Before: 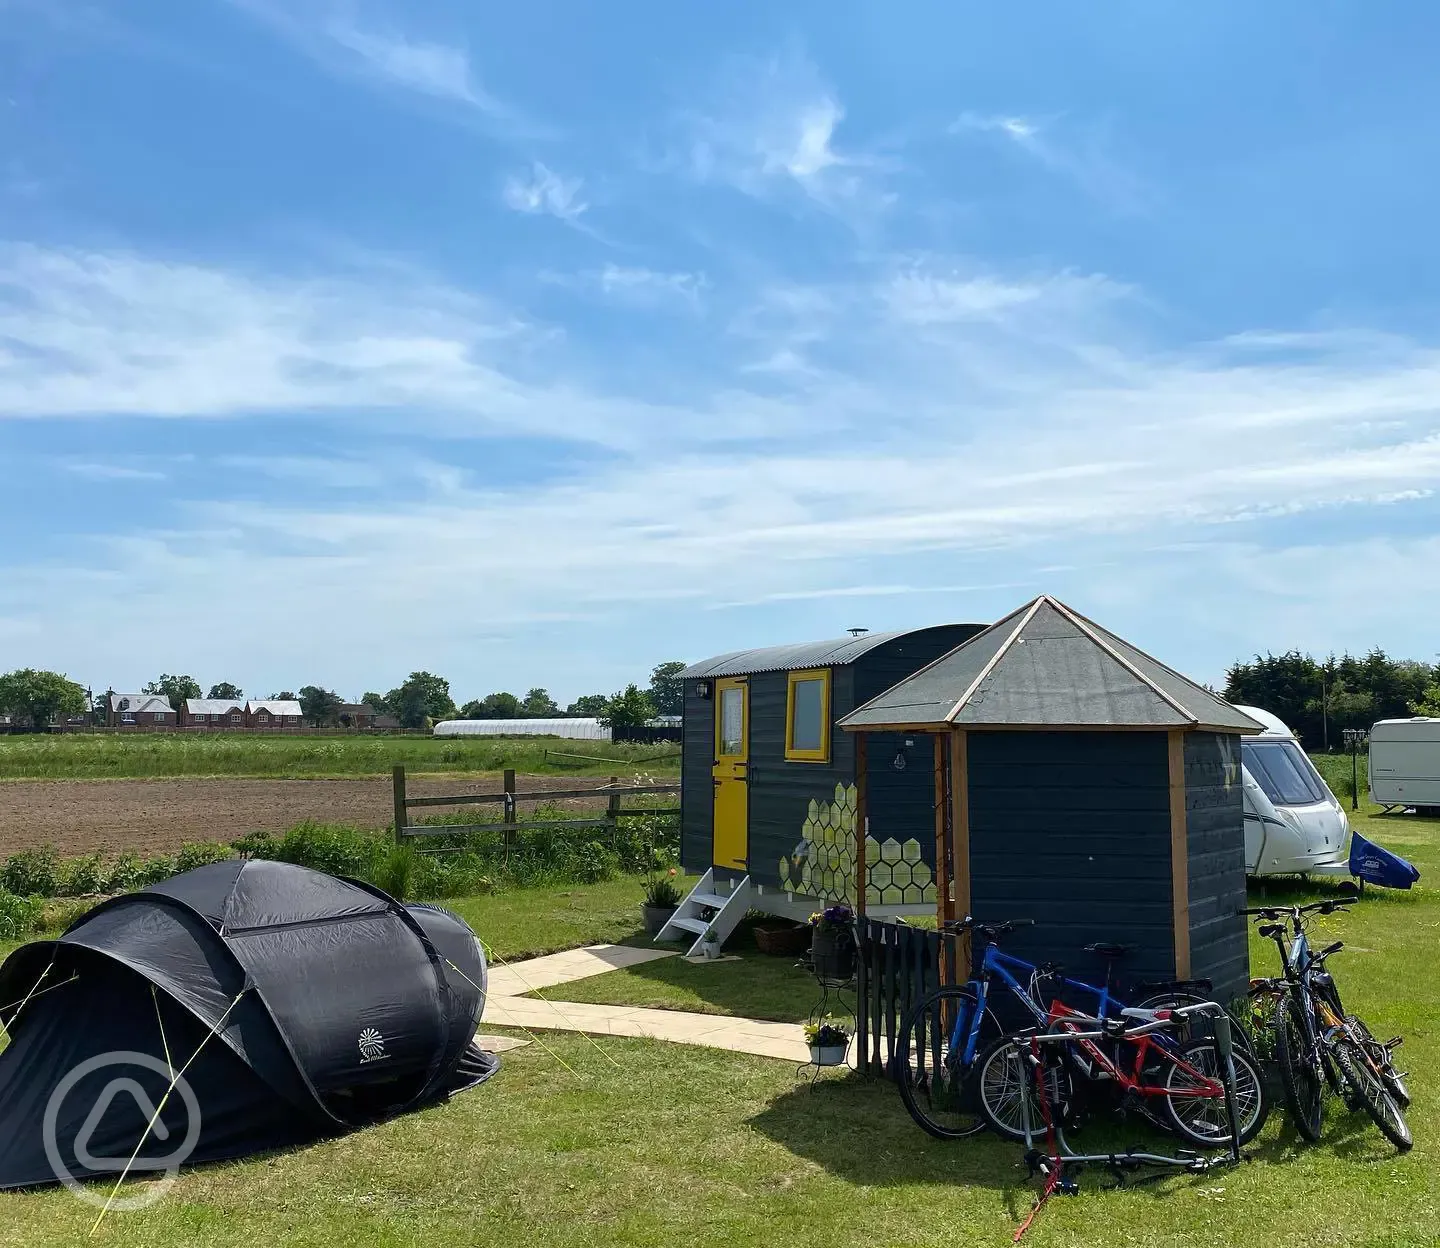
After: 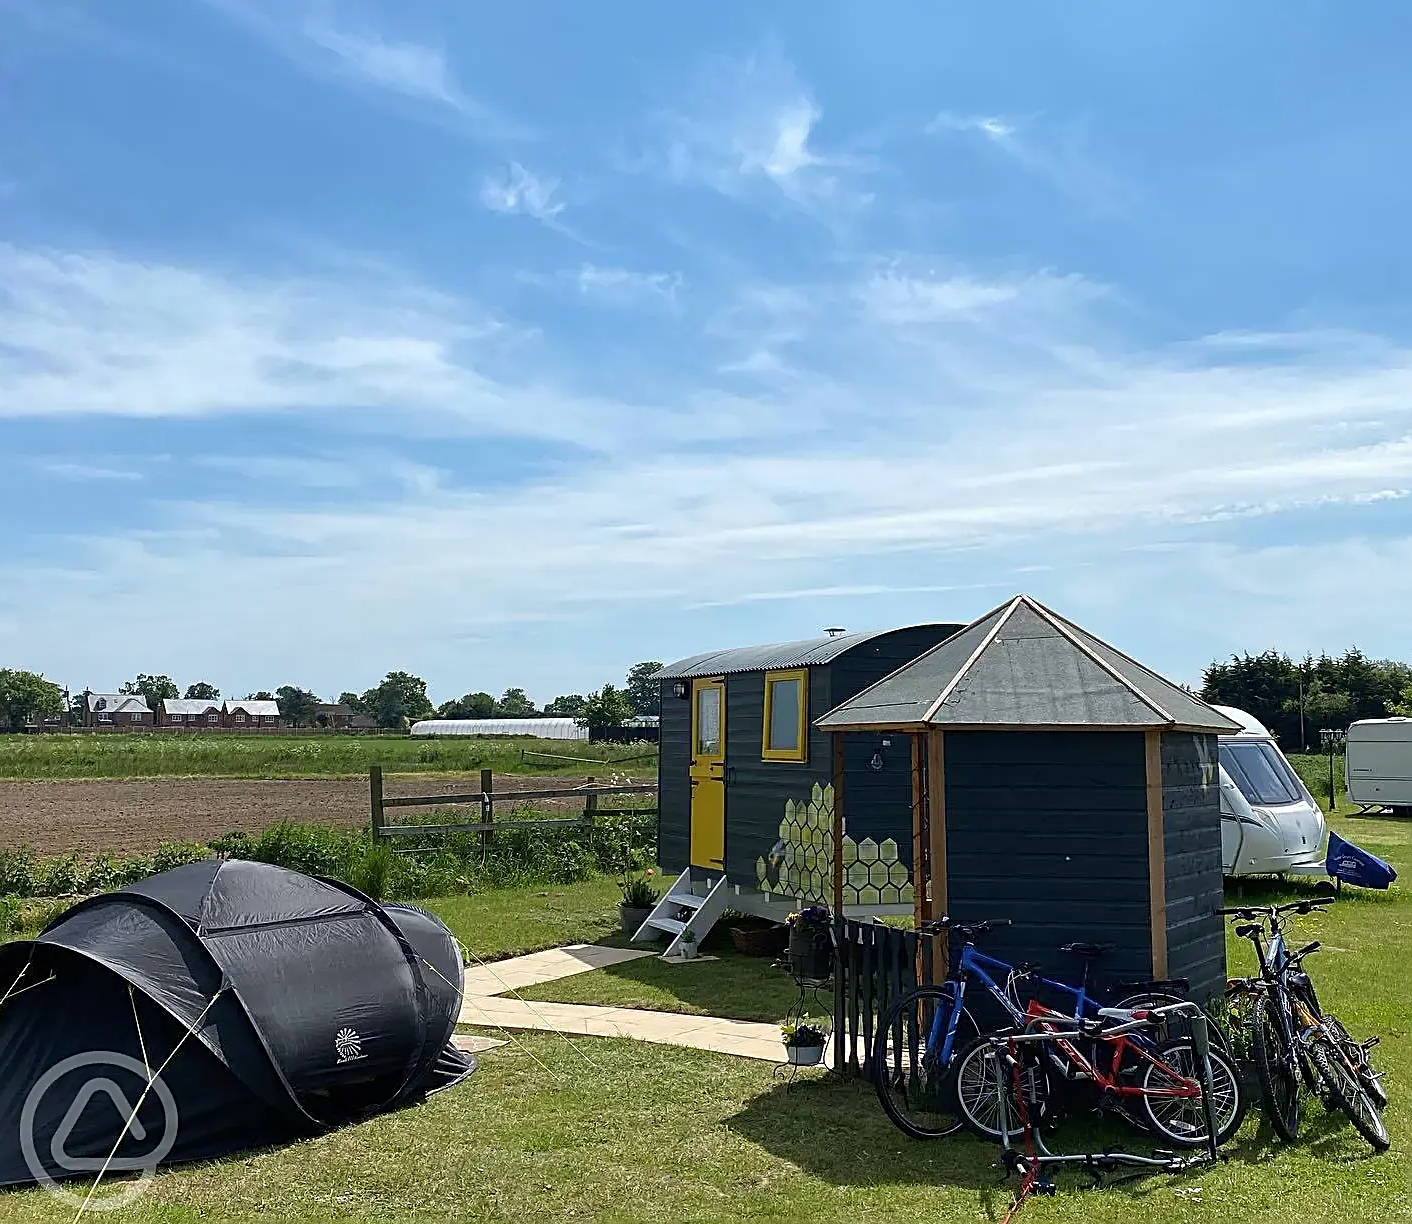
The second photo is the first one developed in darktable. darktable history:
contrast brightness saturation: saturation -0.053
crop: left 1.651%, right 0.271%, bottom 1.86%
sharpen: amount 0.744
